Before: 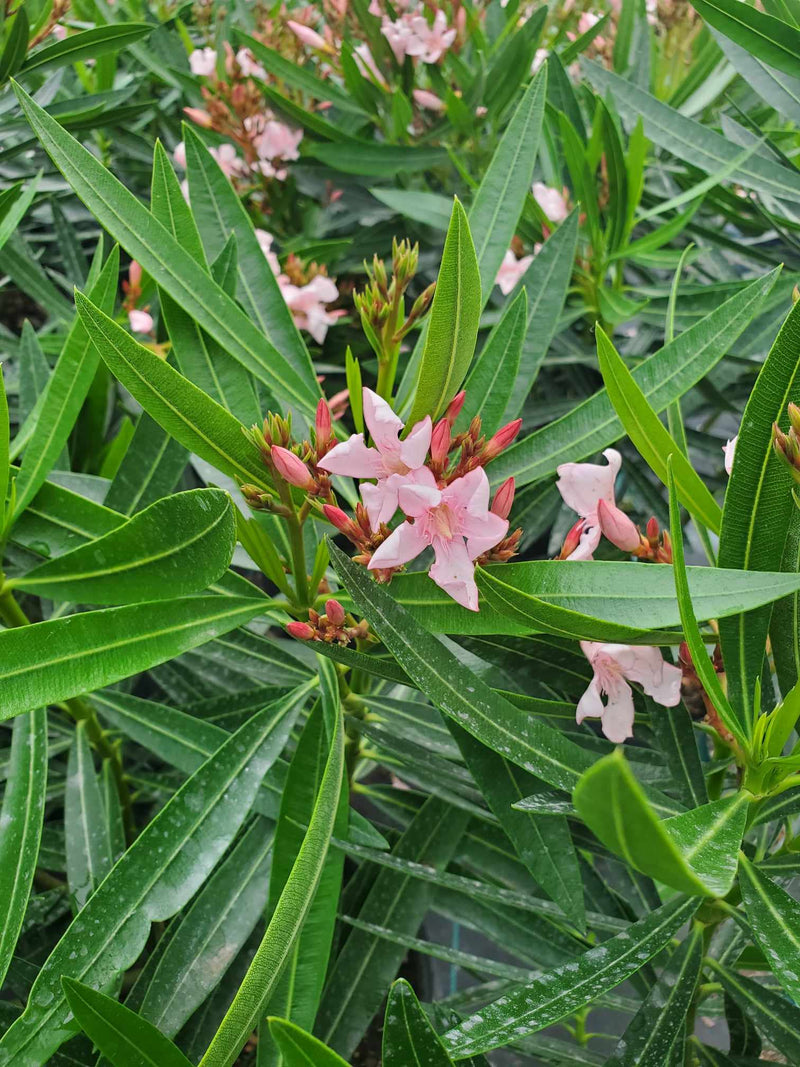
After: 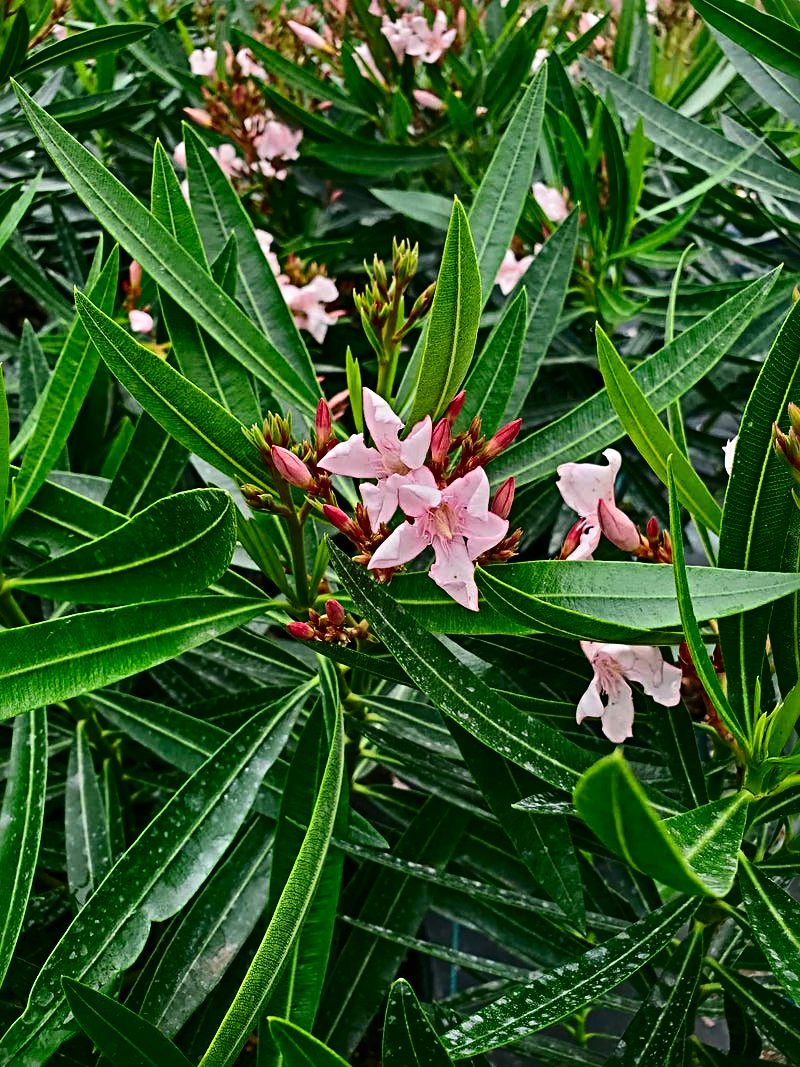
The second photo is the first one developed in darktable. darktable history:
sharpen: radius 4
contrast brightness saturation: contrast 0.24, brightness -0.24, saturation 0.14
